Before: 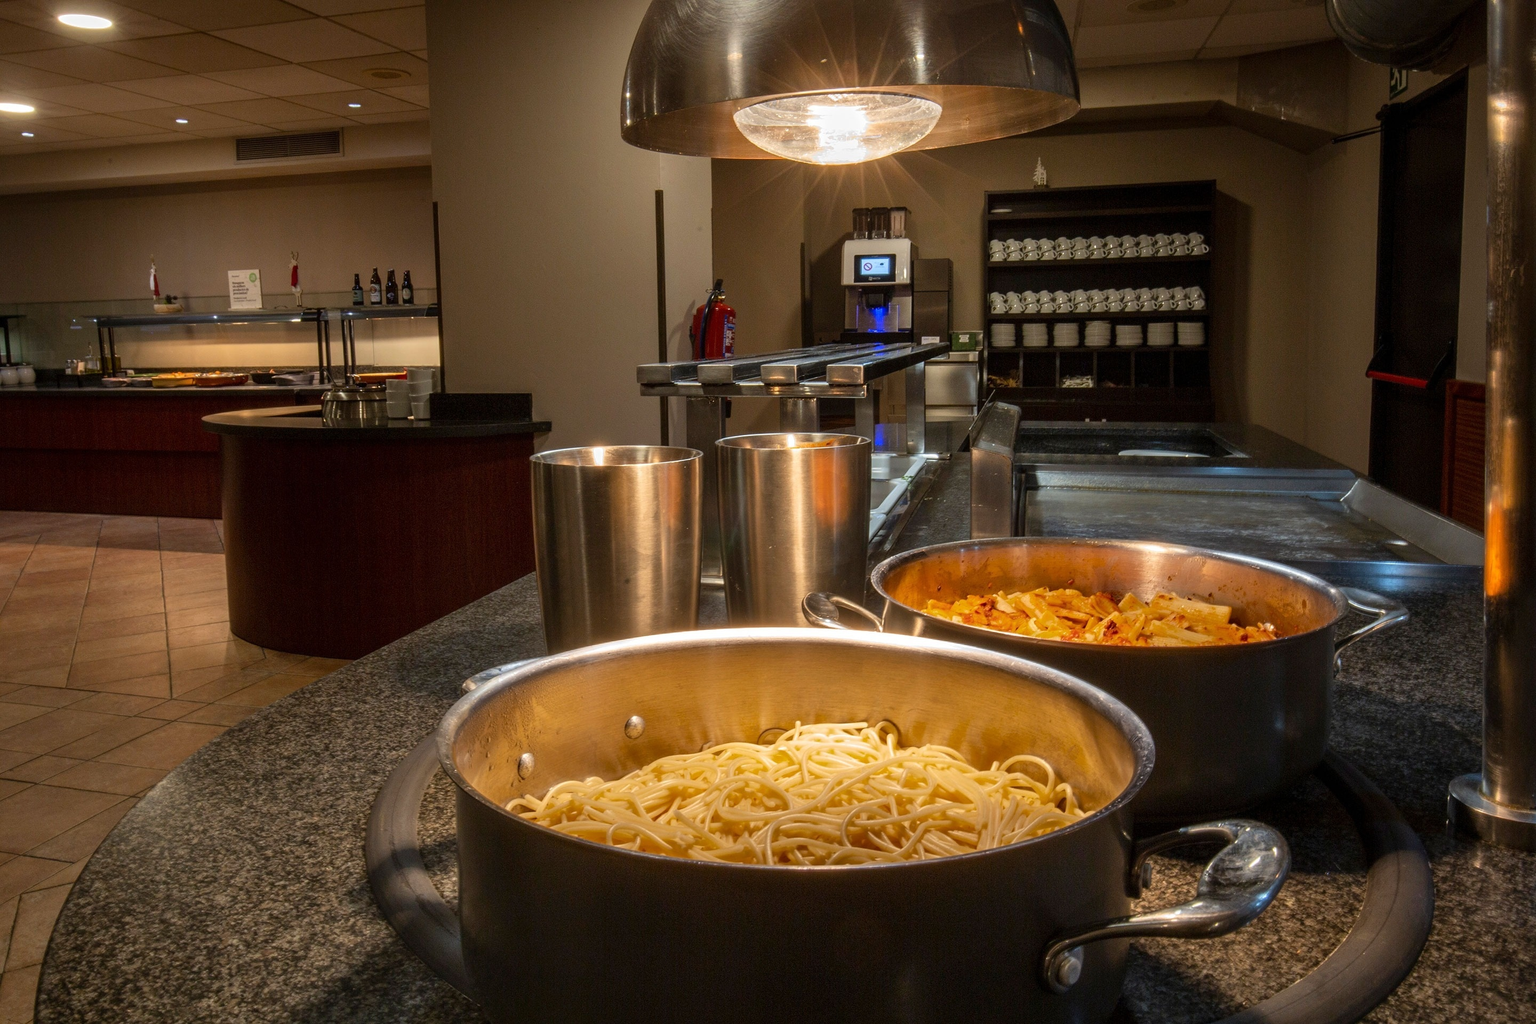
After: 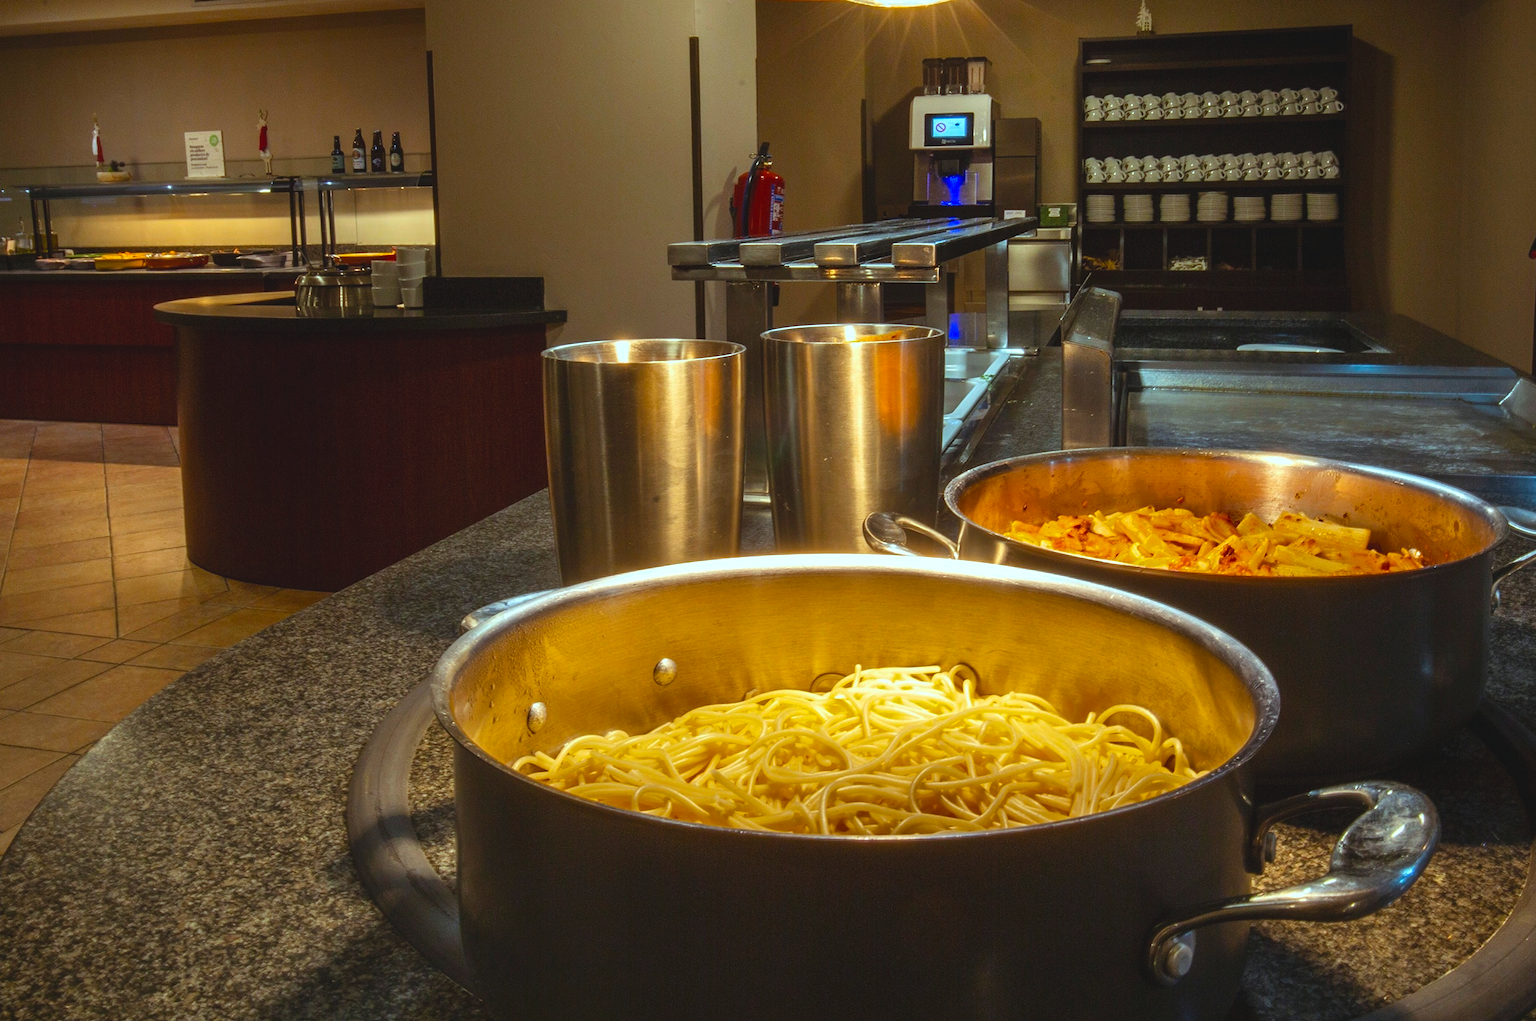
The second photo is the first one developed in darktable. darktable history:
tone equalizer: mask exposure compensation -0.492 EV
color balance rgb: power › hue 308.2°, highlights gain › luminance 15.401%, highlights gain › chroma 3.995%, highlights gain › hue 210.36°, global offset › luminance 0.73%, linear chroma grading › global chroma 20.395%, perceptual saturation grading › global saturation 15.097%
crop and rotate: left 4.712%, top 15.521%, right 10.654%
